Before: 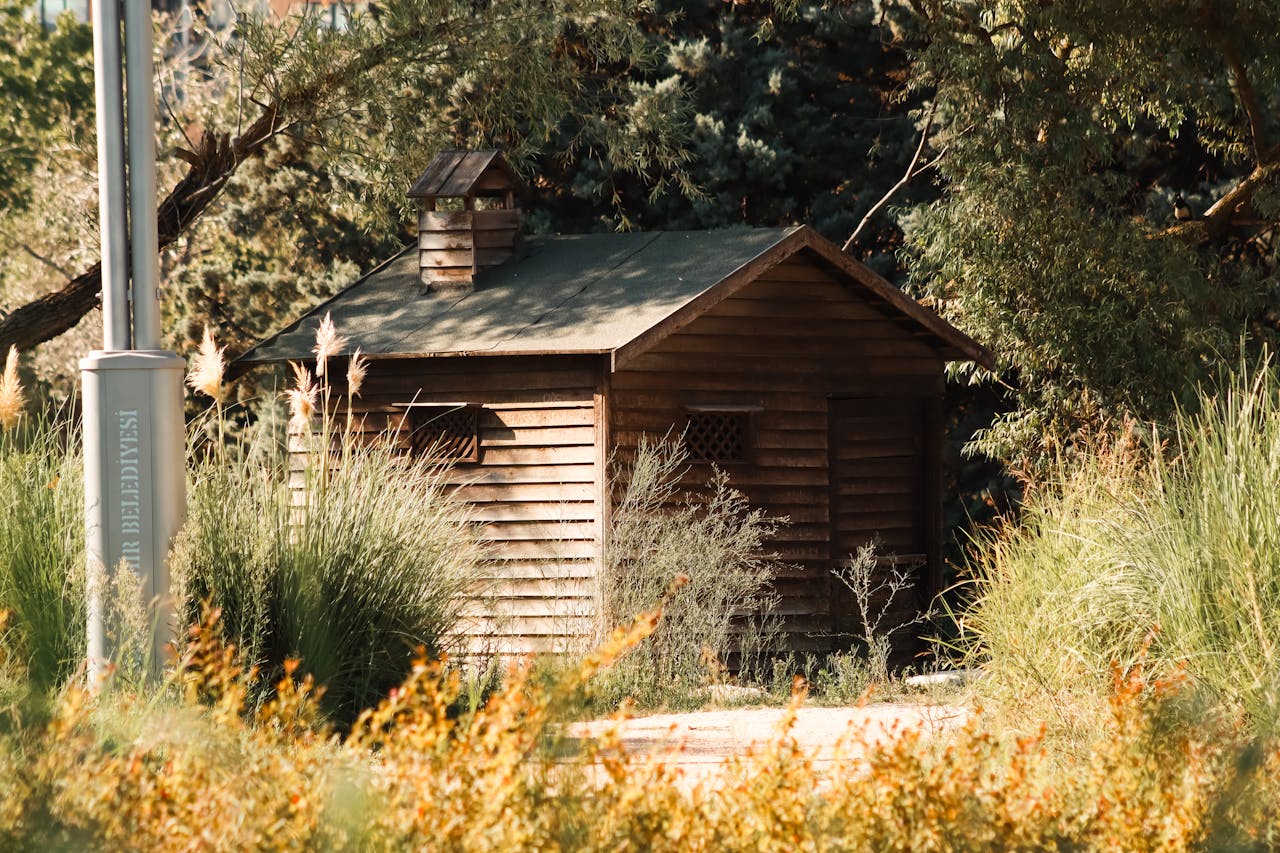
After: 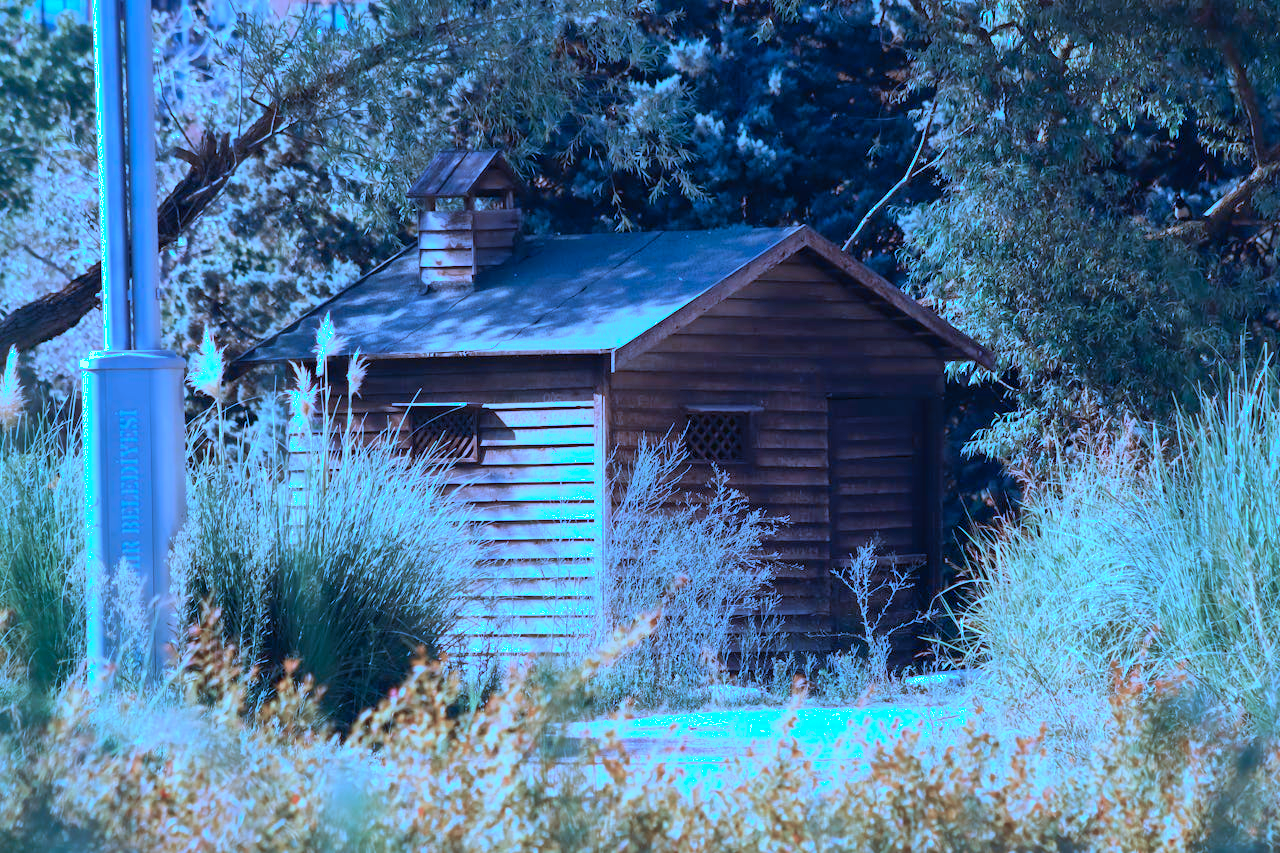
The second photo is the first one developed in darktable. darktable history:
levels: levels [0, 0.492, 0.984]
color calibration: illuminant as shot in camera, x 0.482, y 0.432, temperature 2436.32 K
shadows and highlights: on, module defaults
exposure: black level correction 0, compensate highlight preservation false
